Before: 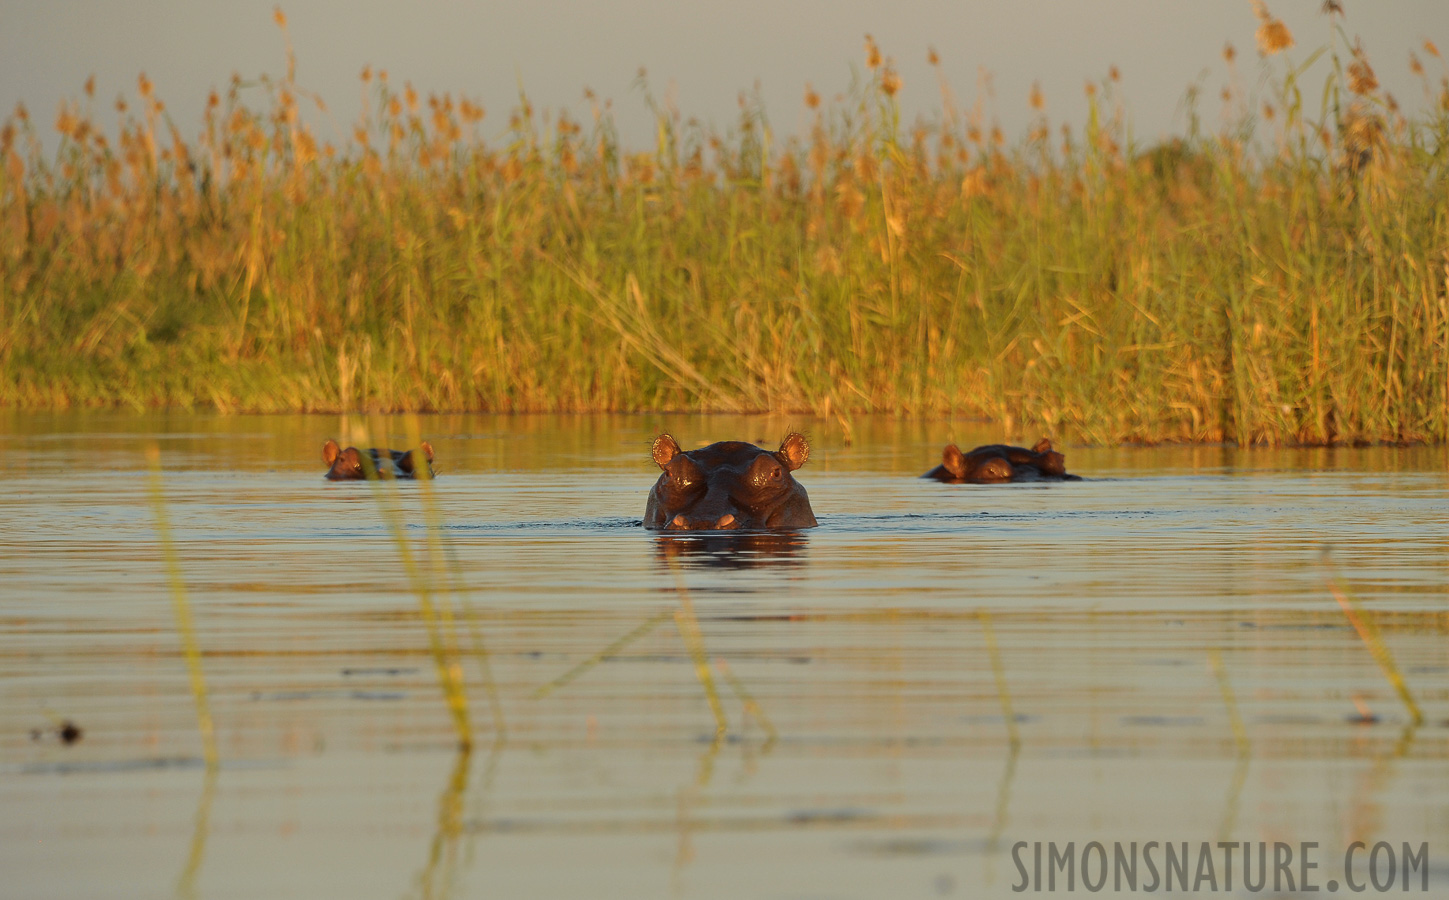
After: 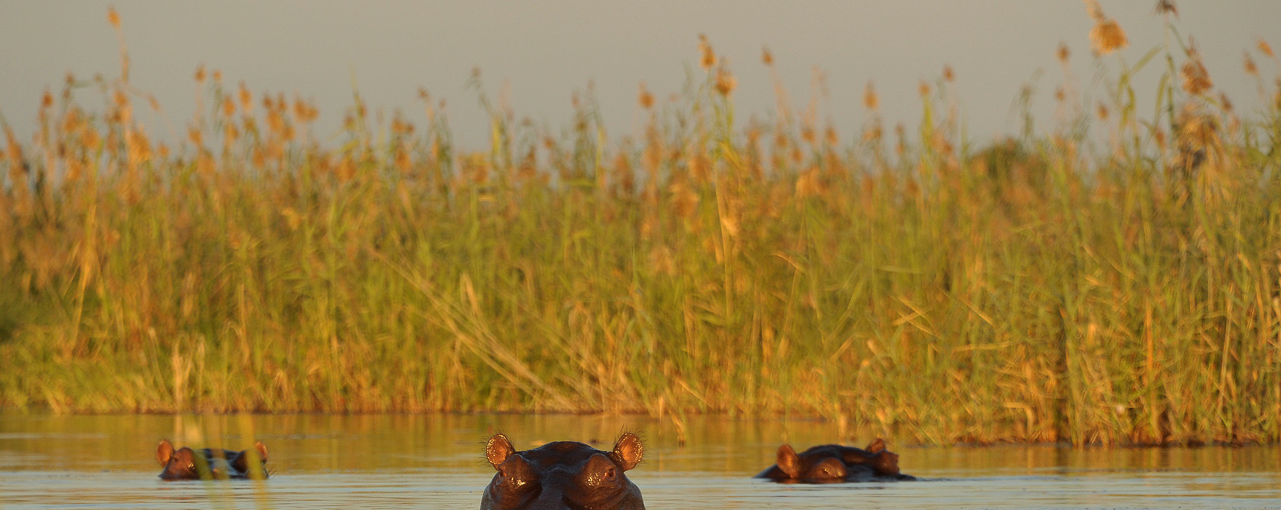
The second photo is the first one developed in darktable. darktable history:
crop and rotate: left 11.549%, bottom 43.299%
